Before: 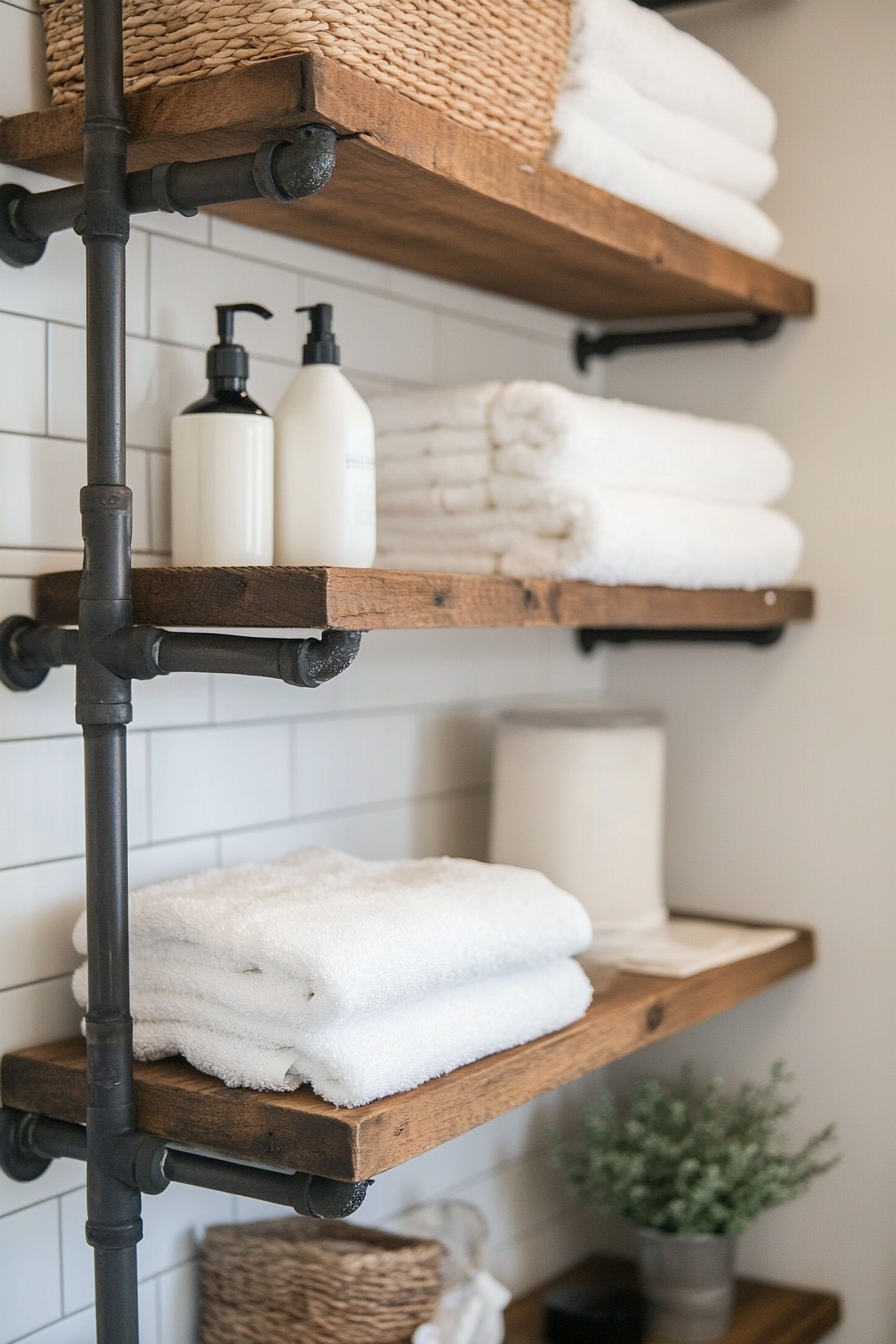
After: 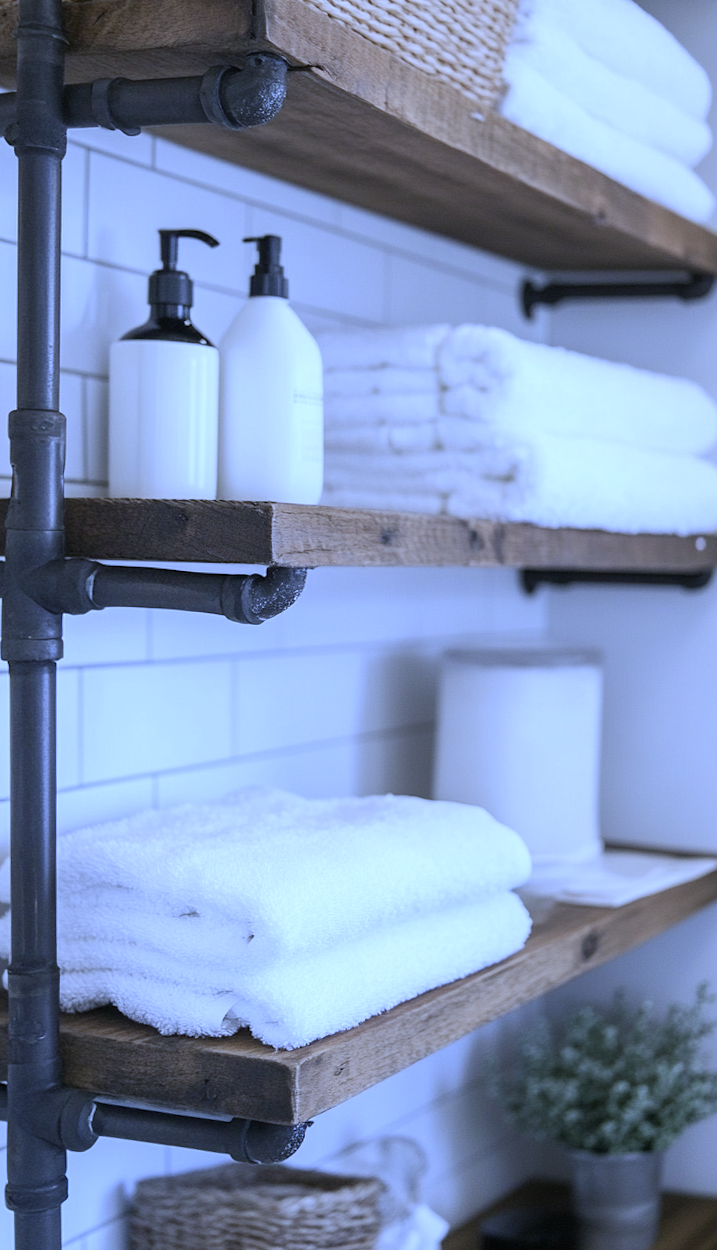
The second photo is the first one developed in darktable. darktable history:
white balance: red 0.766, blue 1.537
color correction: saturation 0.8
rotate and perspective: rotation 0.679°, lens shift (horizontal) 0.136, crop left 0.009, crop right 0.991, crop top 0.078, crop bottom 0.95
crop and rotate: left 9.597%, right 10.195%
